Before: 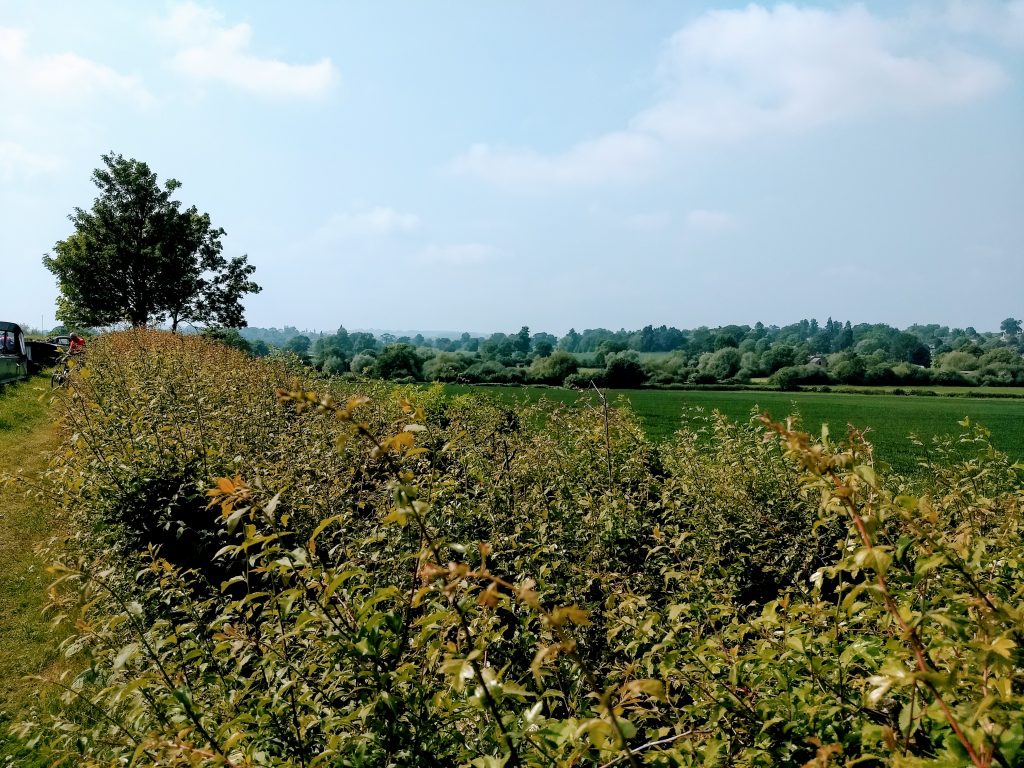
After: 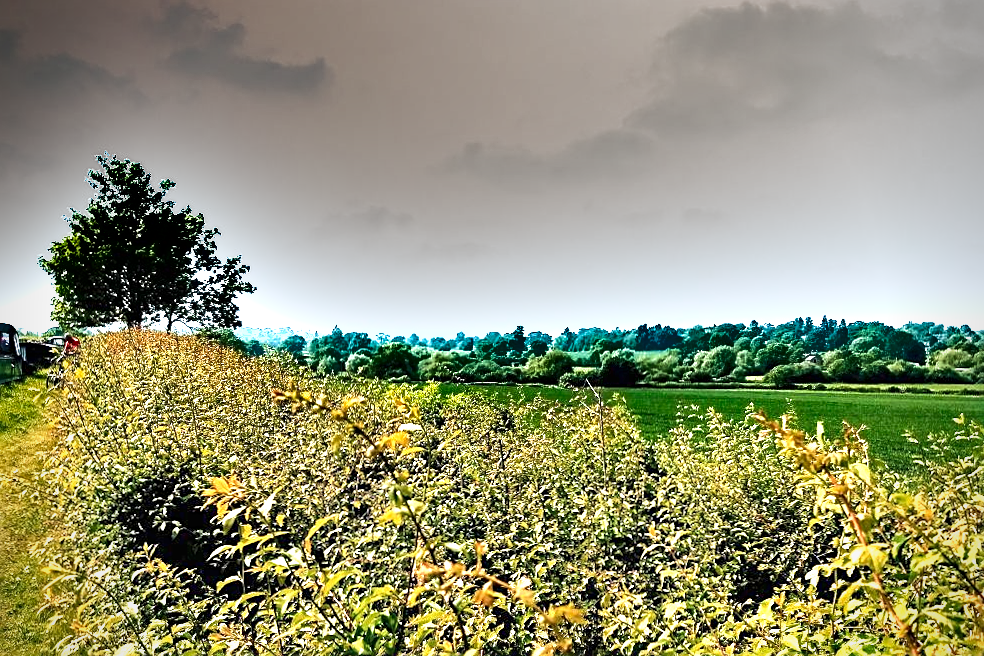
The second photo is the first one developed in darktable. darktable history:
exposure: black level correction 0, exposure 1.9 EV, compensate highlight preservation false
white balance: emerald 1
velvia: on, module defaults
vignetting: saturation 0, unbound false
crop and rotate: angle 0.2°, left 0.275%, right 3.127%, bottom 14.18%
shadows and highlights: soften with gaussian
sharpen: on, module defaults
